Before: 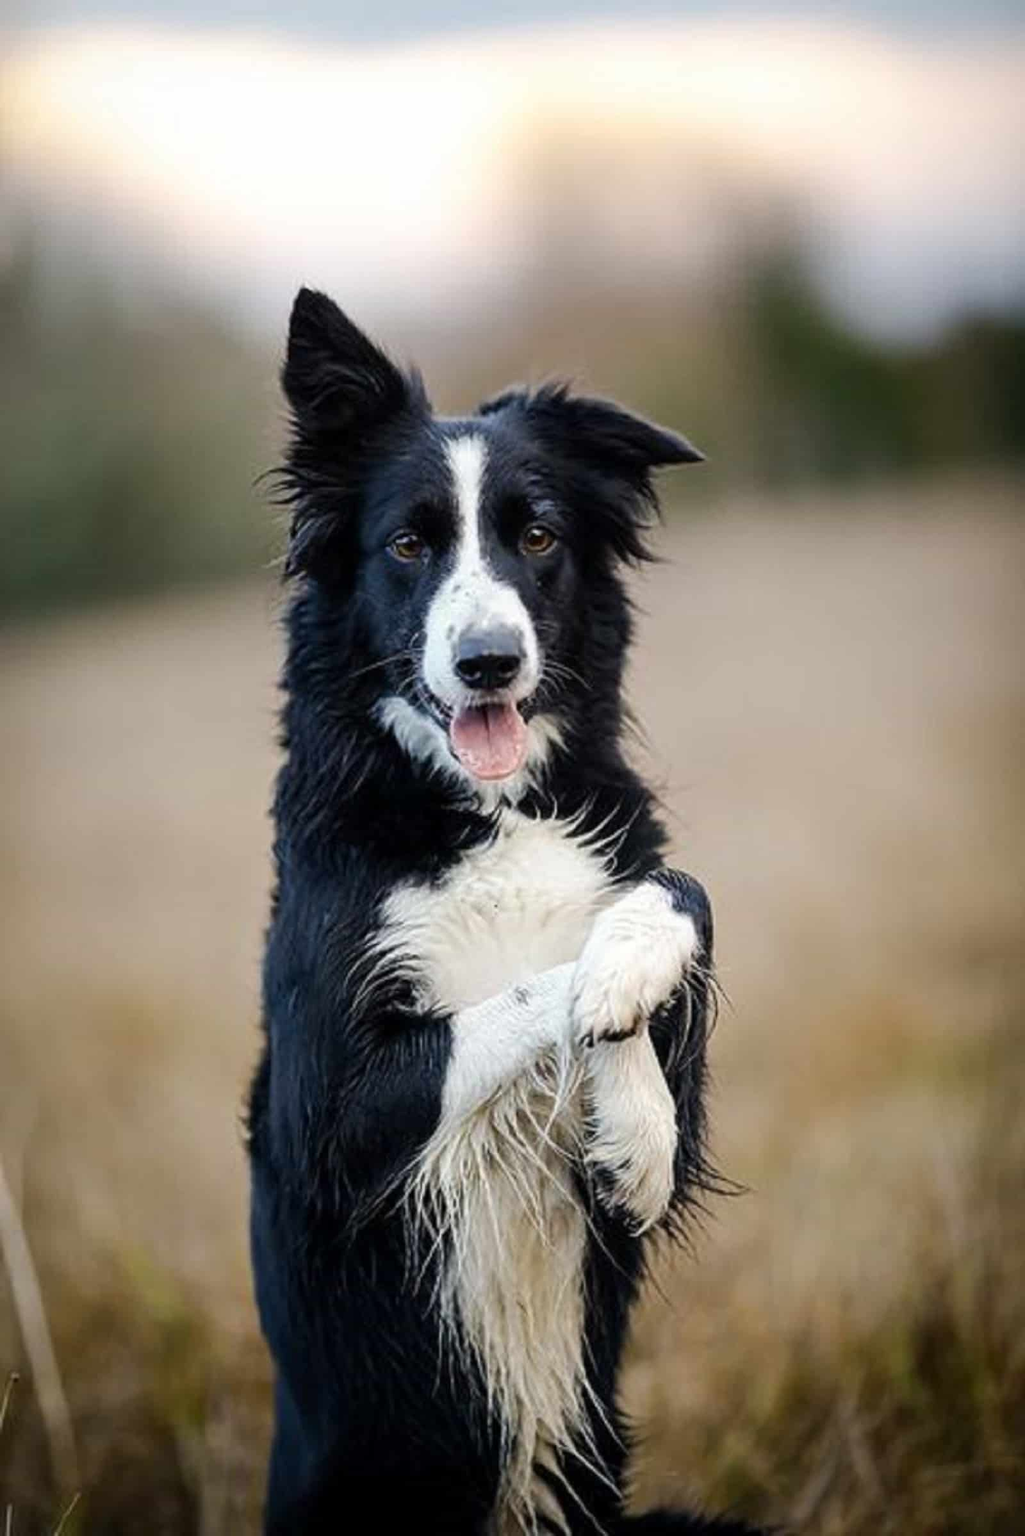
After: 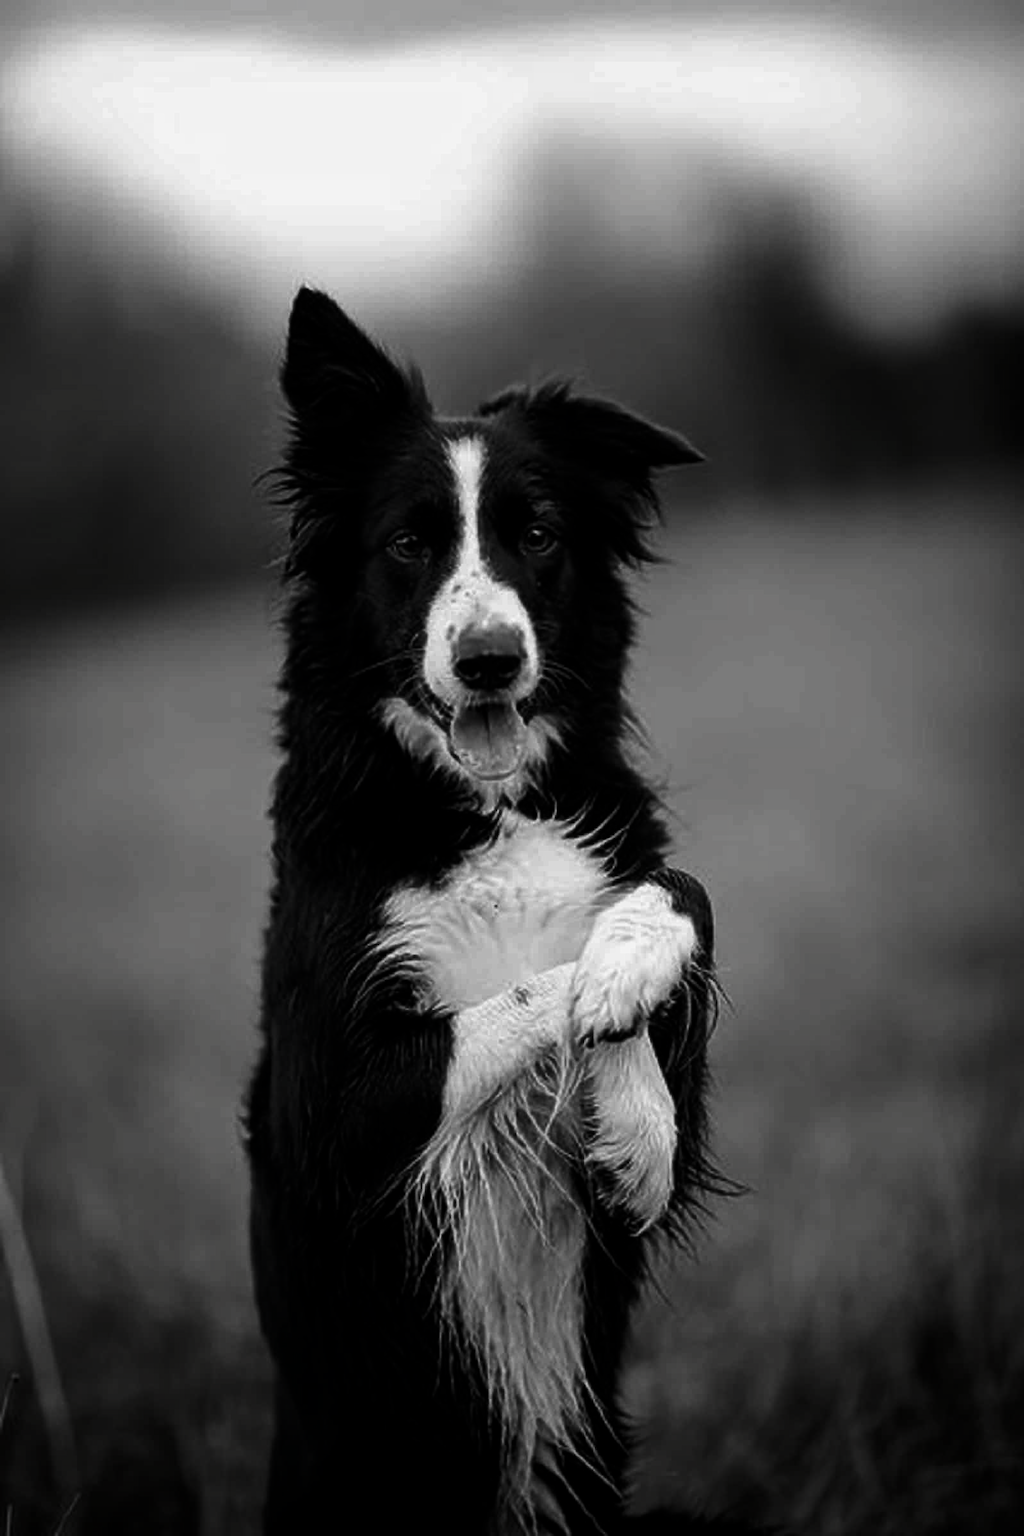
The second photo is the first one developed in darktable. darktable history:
contrast brightness saturation: contrast -0.034, brightness -0.576, saturation -0.987
